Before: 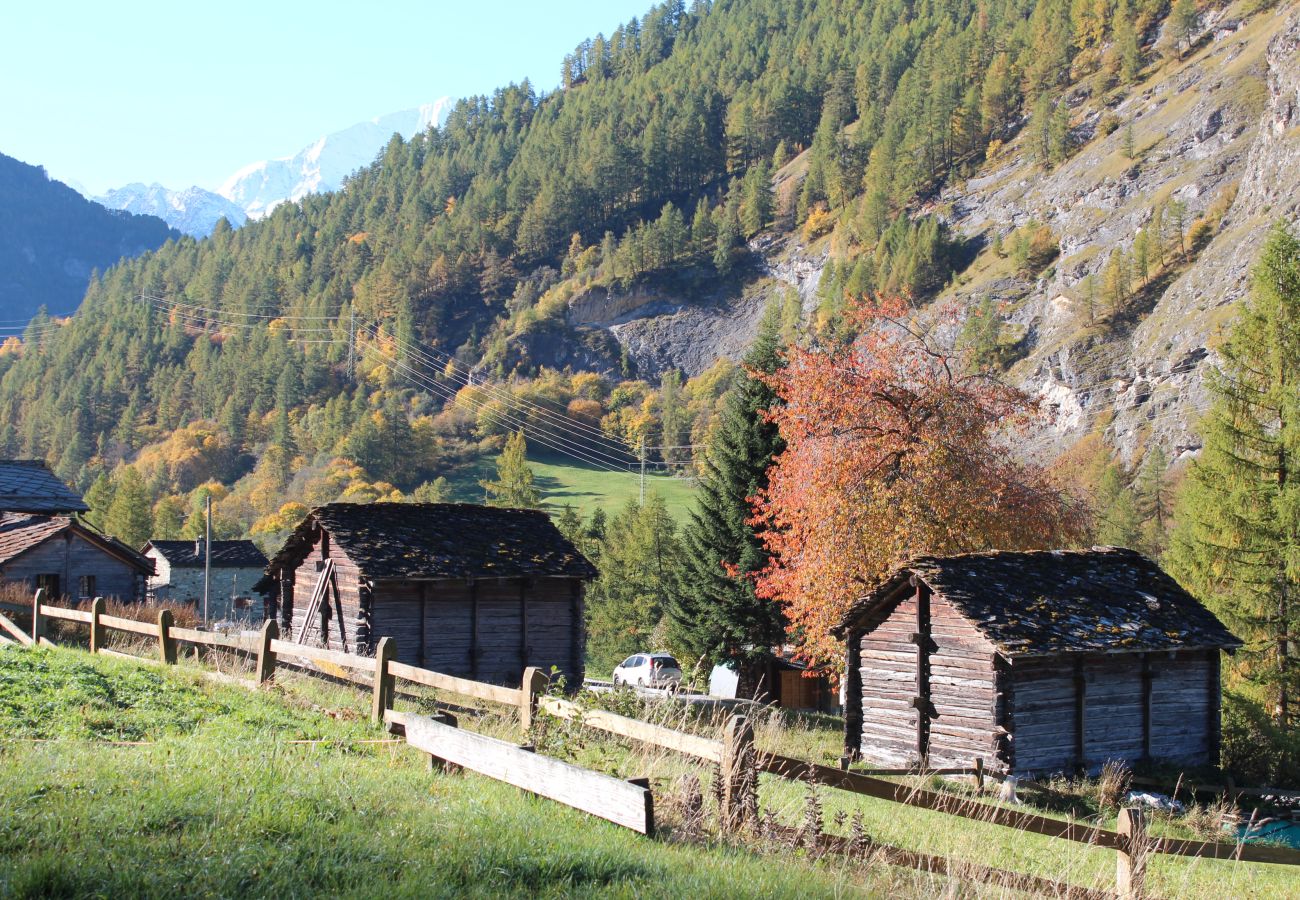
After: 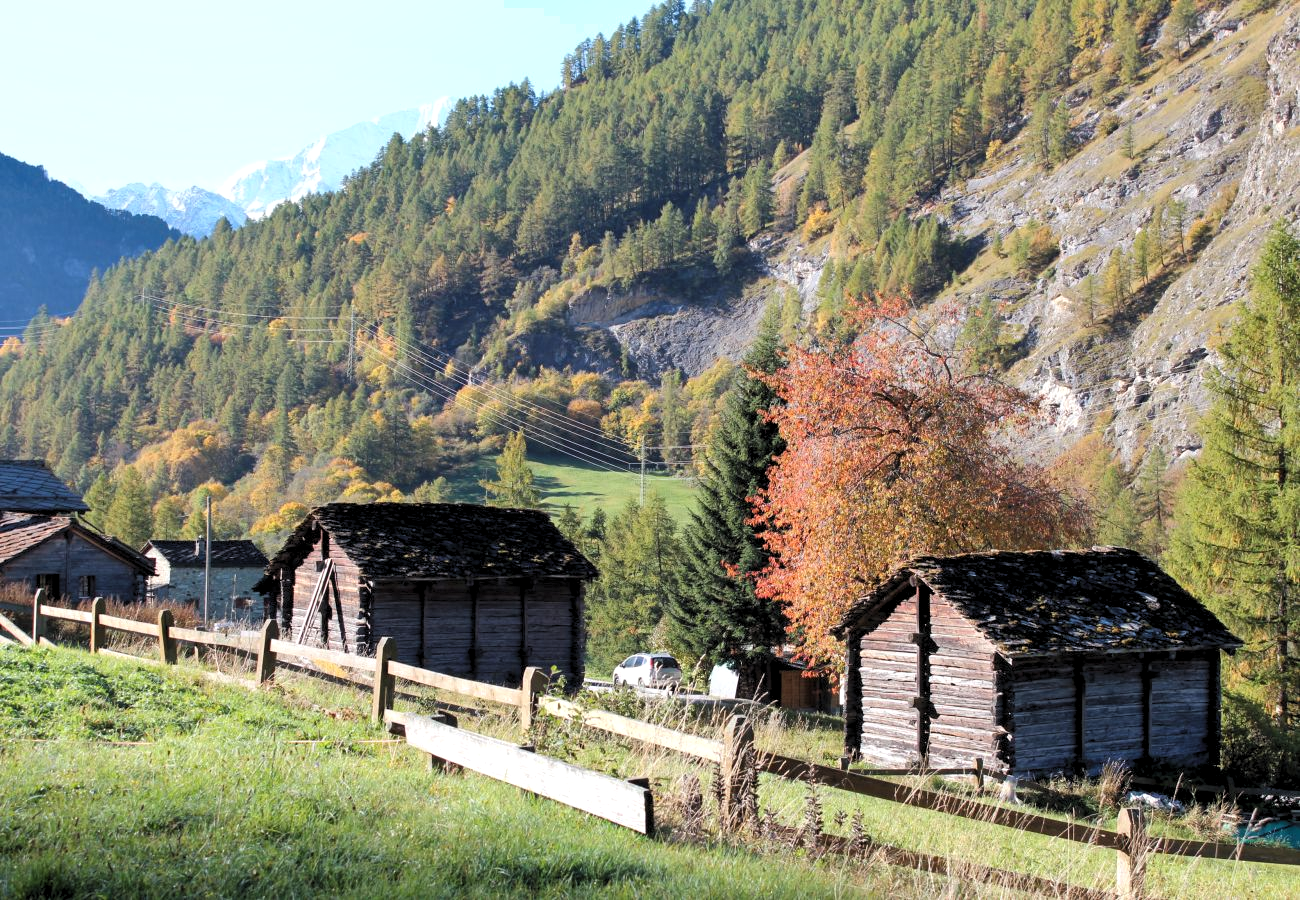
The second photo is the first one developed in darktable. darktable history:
levels: levels [0.073, 0.497, 0.972]
shadows and highlights: shadows 12, white point adjustment 1.2, soften with gaussian
